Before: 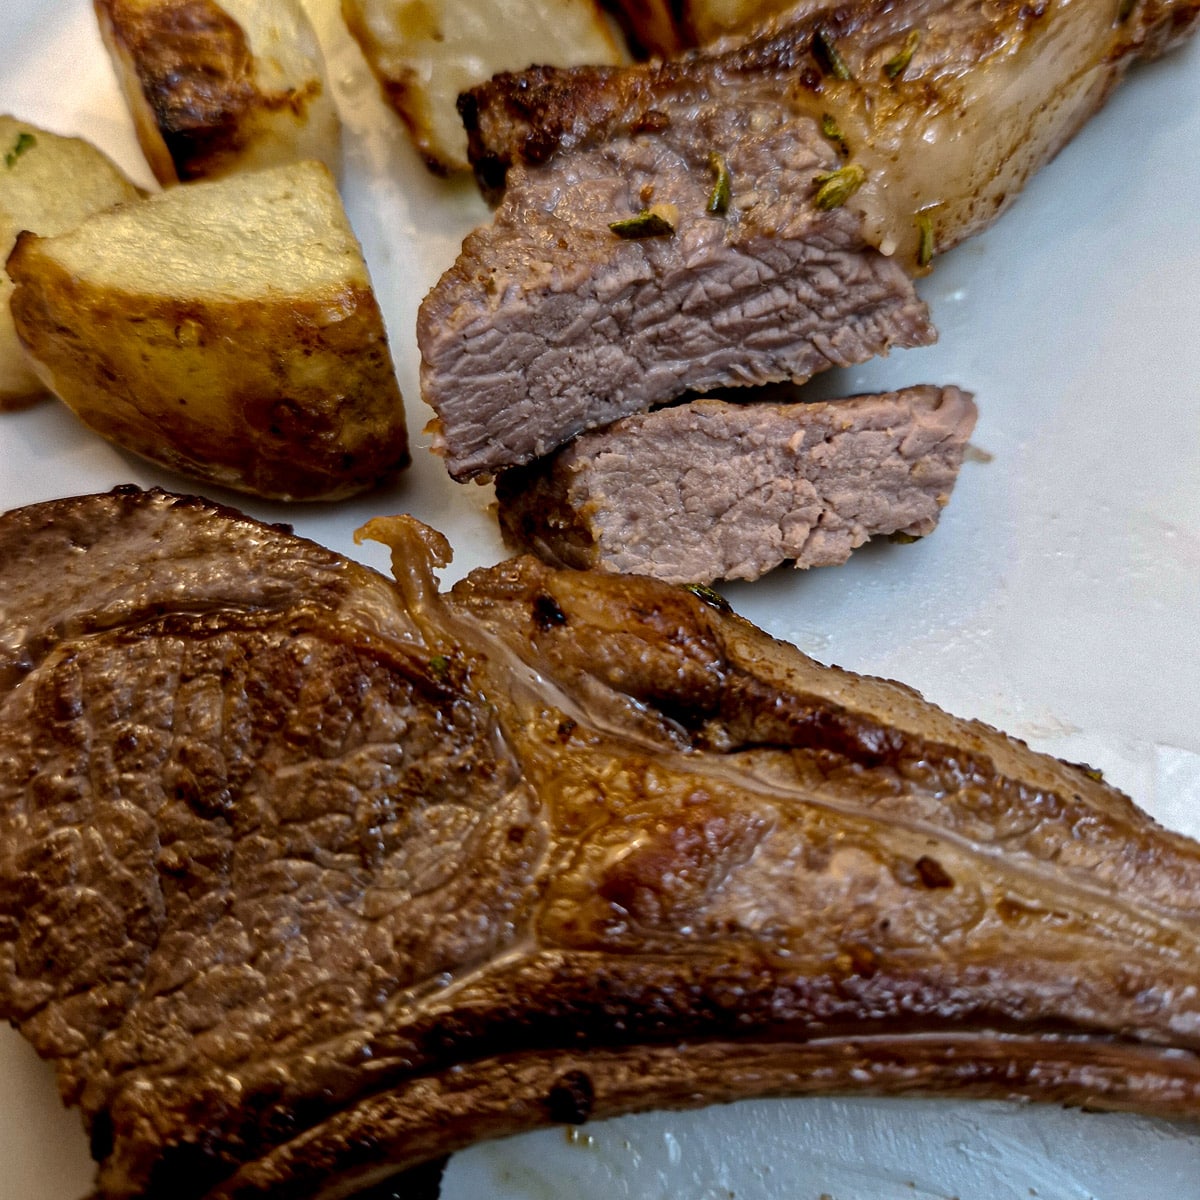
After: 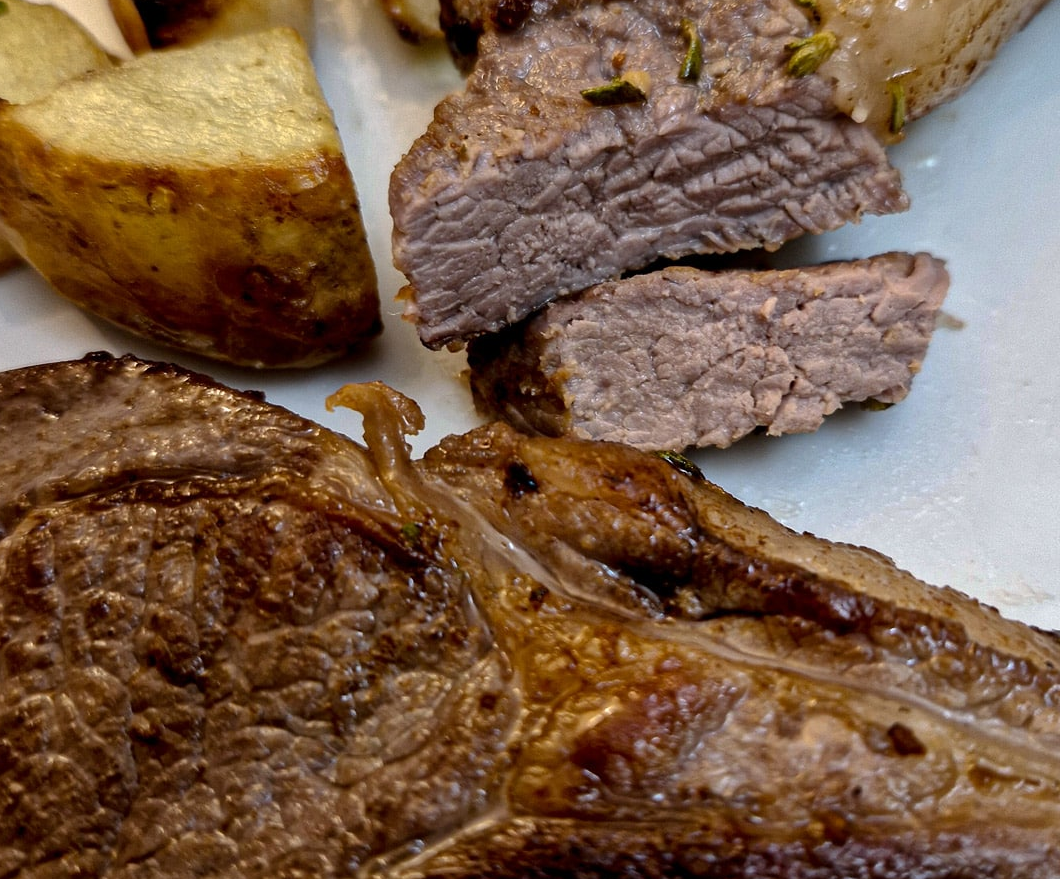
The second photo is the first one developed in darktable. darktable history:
crop and rotate: left 2.355%, top 11.117%, right 9.281%, bottom 15.572%
